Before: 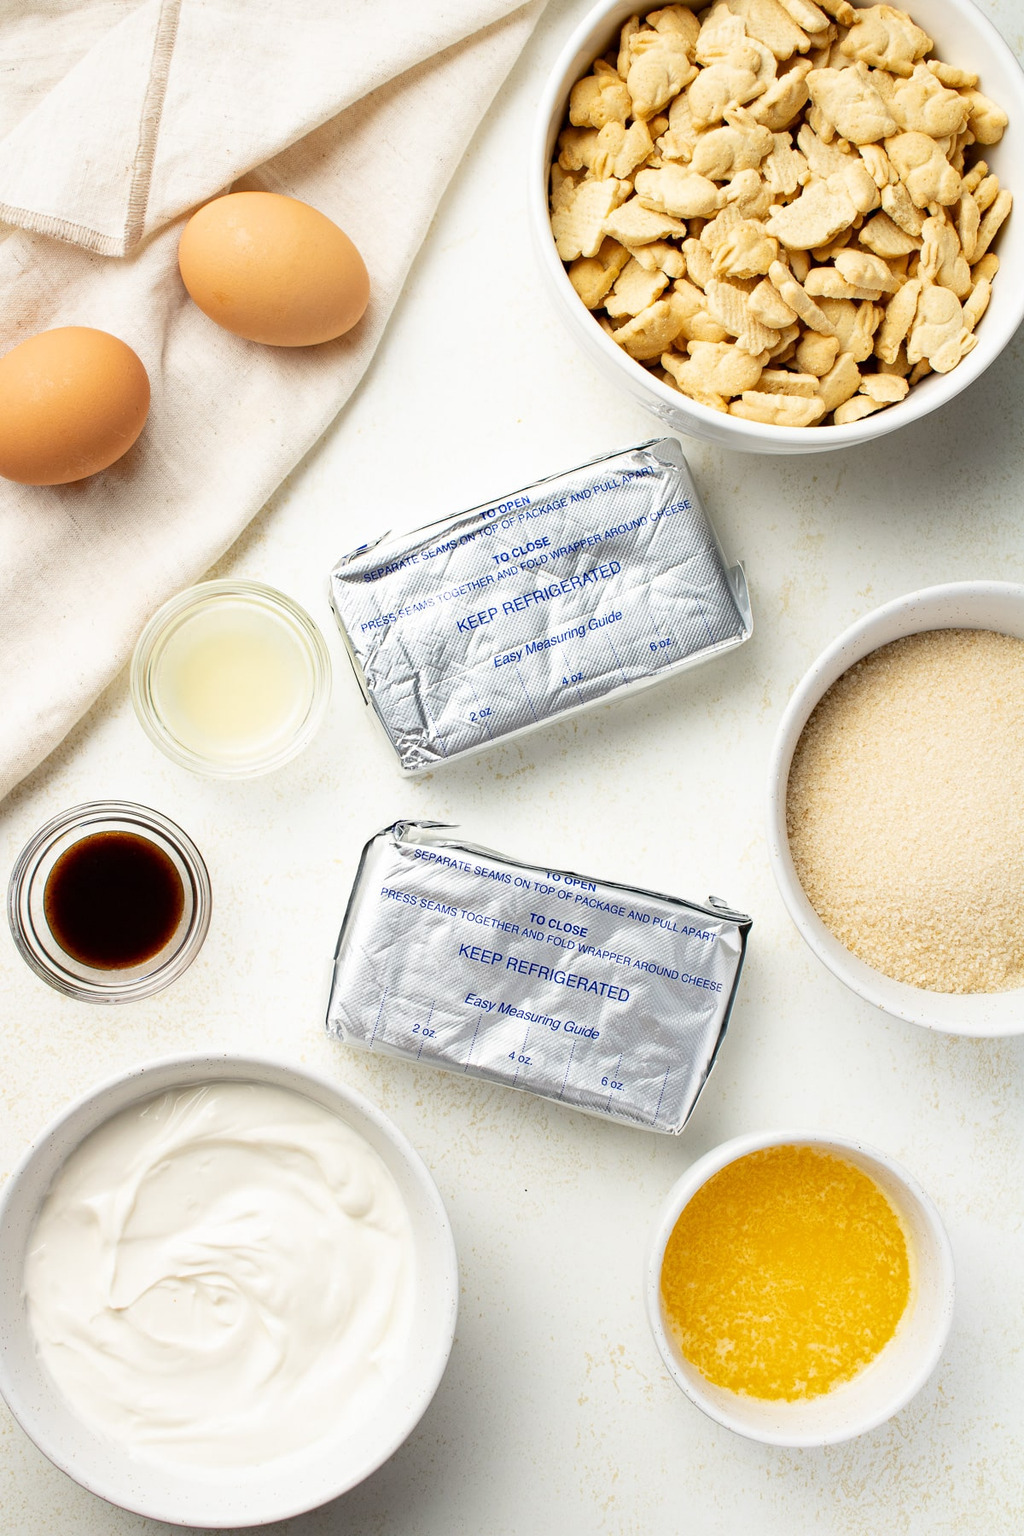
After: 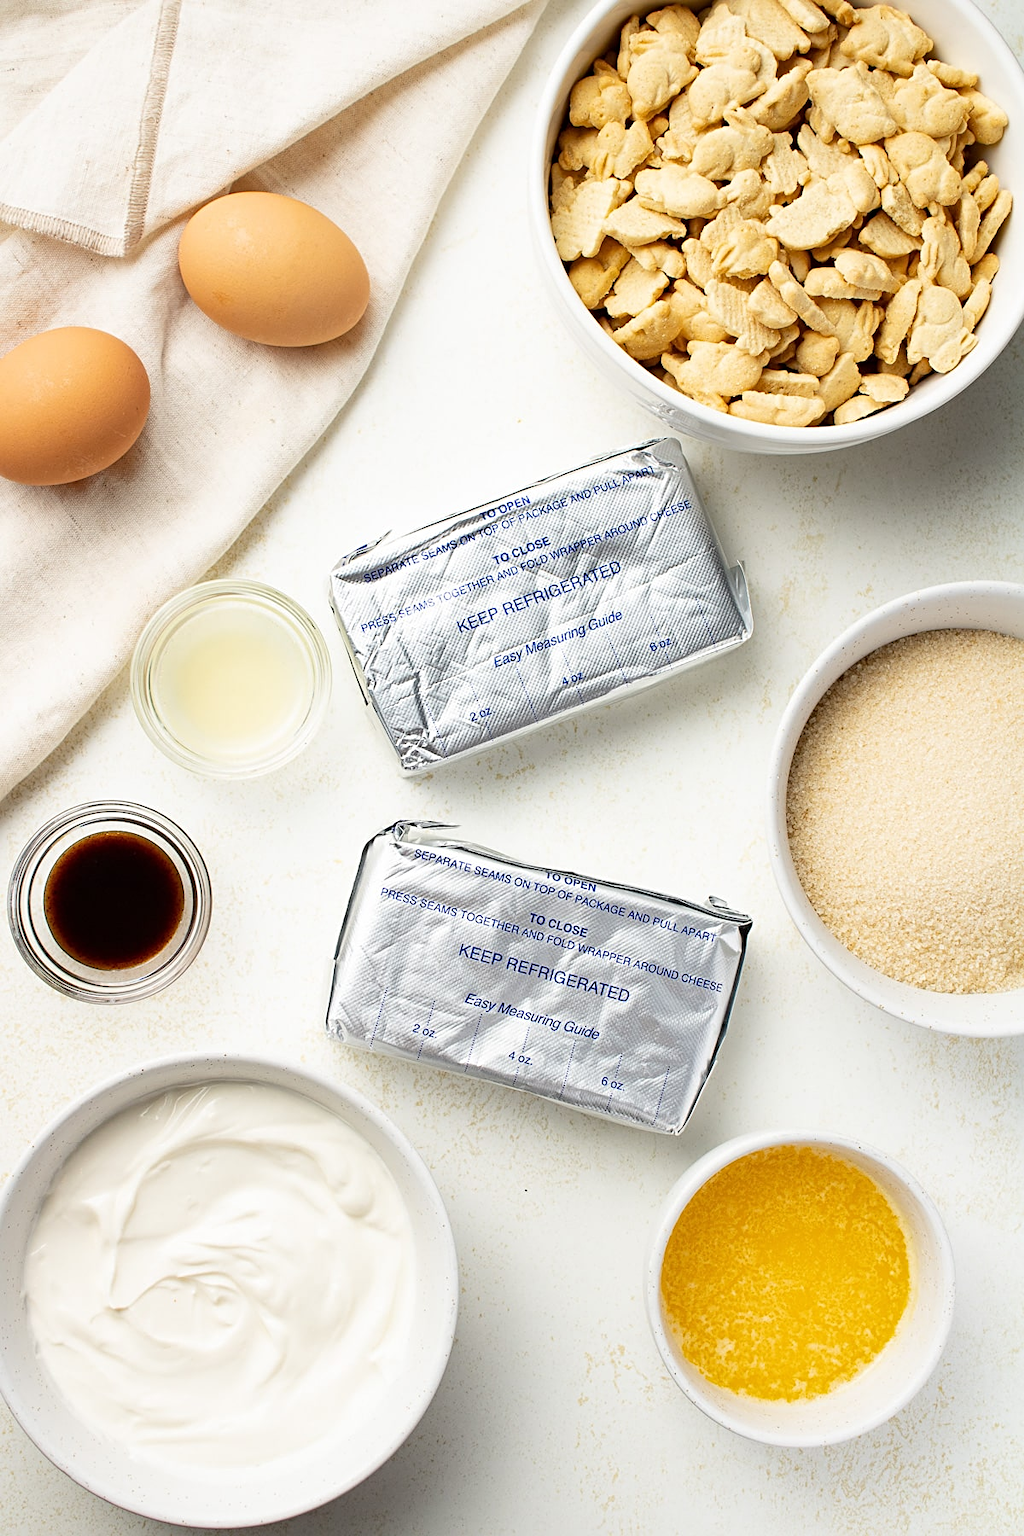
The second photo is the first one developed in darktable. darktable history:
sharpen: radius 2.516, amount 0.332
